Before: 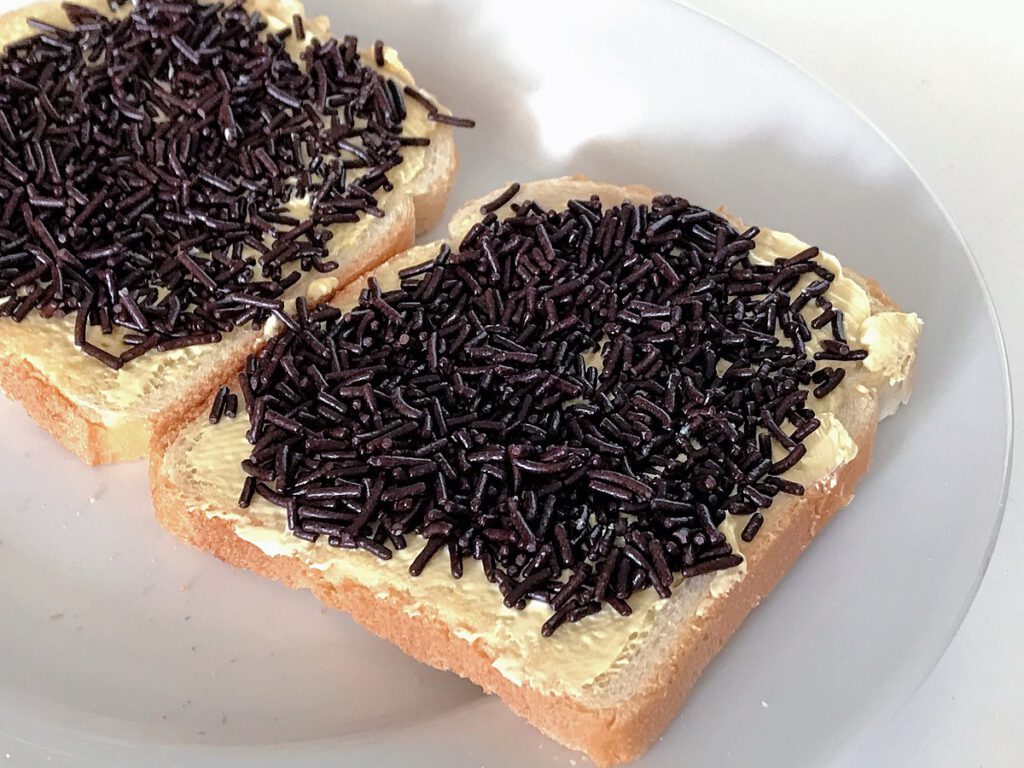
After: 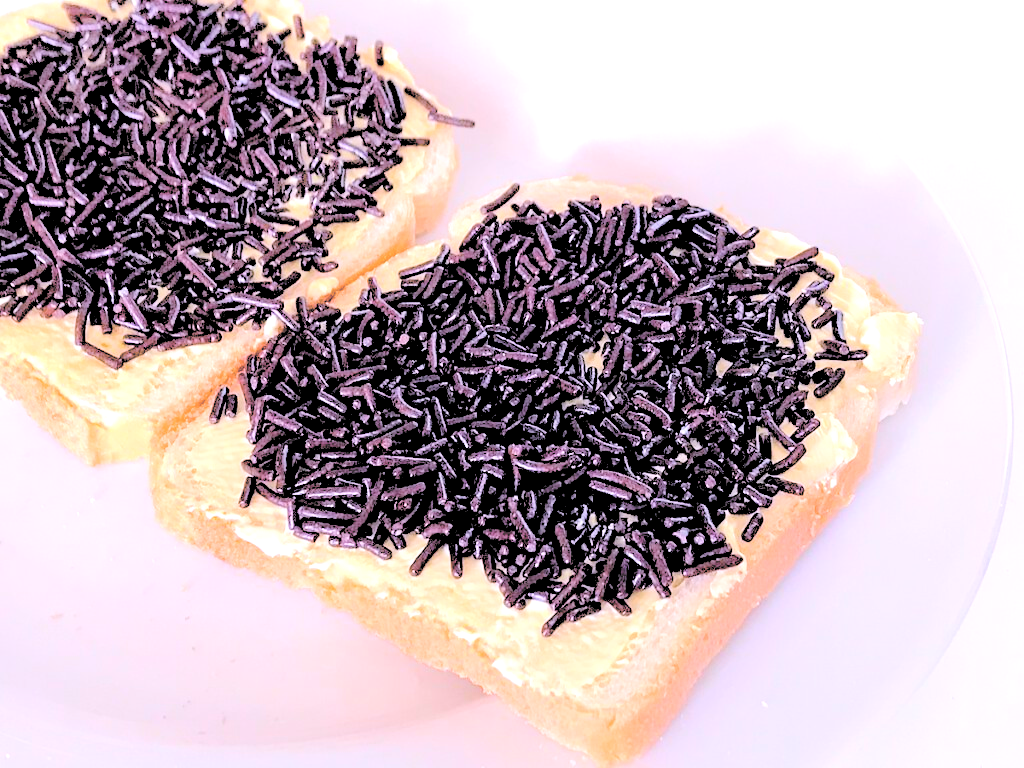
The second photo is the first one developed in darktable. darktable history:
white balance: red 1.042, blue 1.17
contrast brightness saturation: brightness 1
color balance rgb: shadows lift › luminance -21.66%, shadows lift › chroma 6.57%, shadows lift › hue 270°, power › chroma 0.68%, power › hue 60°, highlights gain › luminance 6.08%, highlights gain › chroma 1.33%, highlights gain › hue 90°, global offset › luminance -0.87%, perceptual saturation grading › global saturation 26.86%, perceptual saturation grading › highlights -28.39%, perceptual saturation grading › mid-tones 15.22%, perceptual saturation grading › shadows 33.98%, perceptual brilliance grading › highlights 10%, perceptual brilliance grading › mid-tones 5%
